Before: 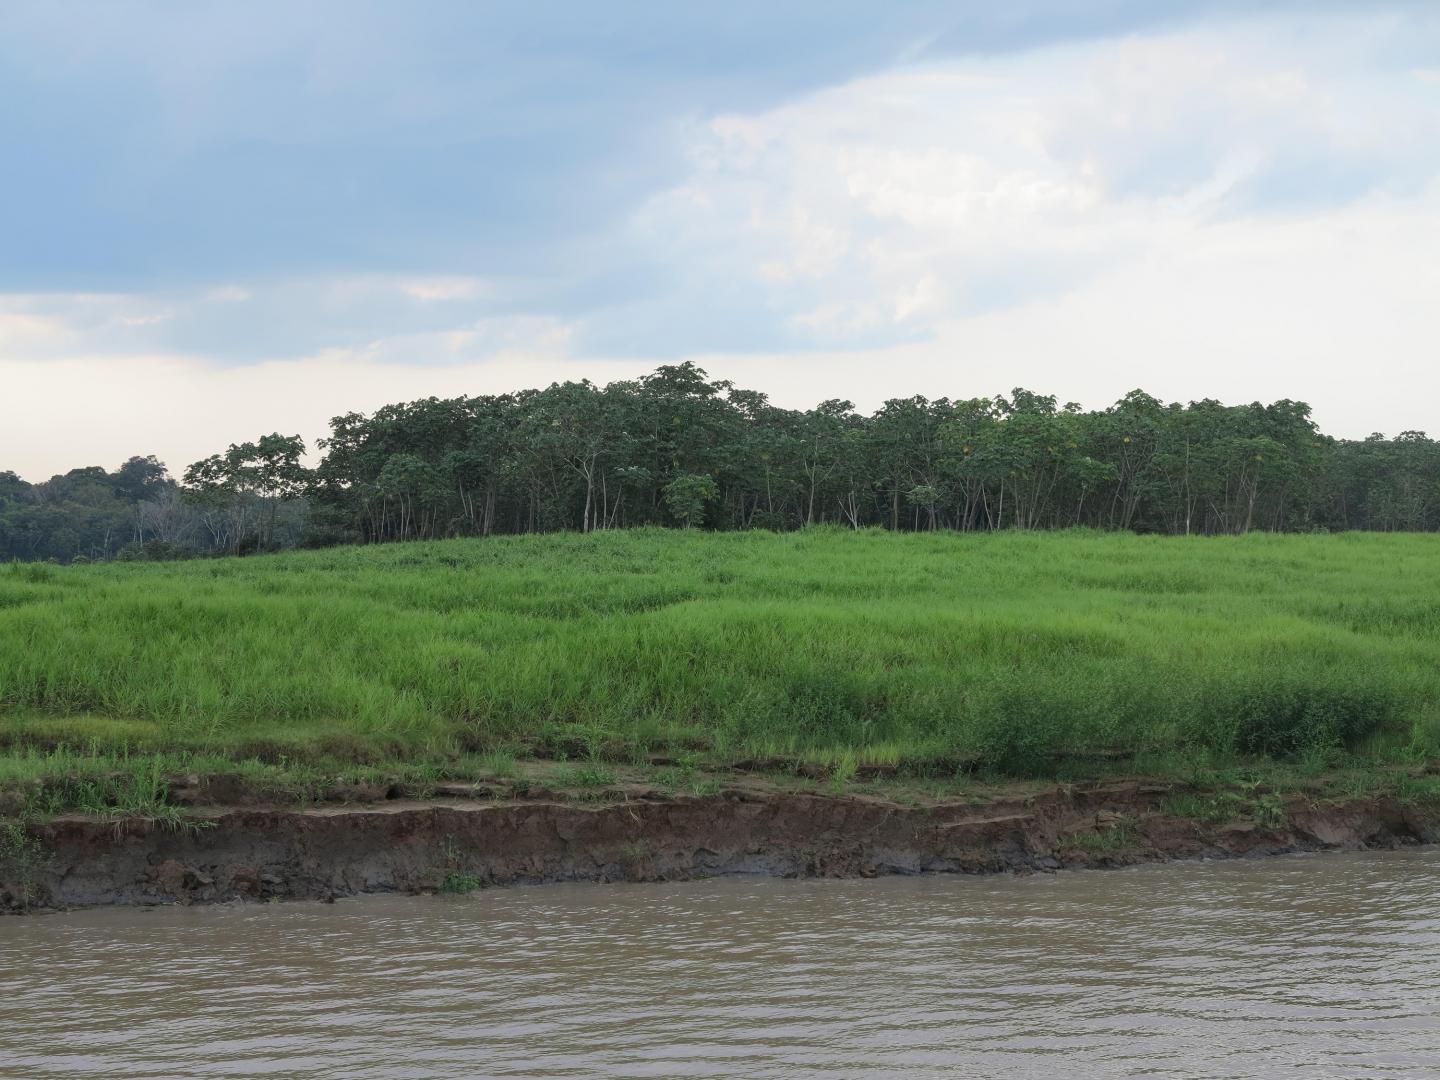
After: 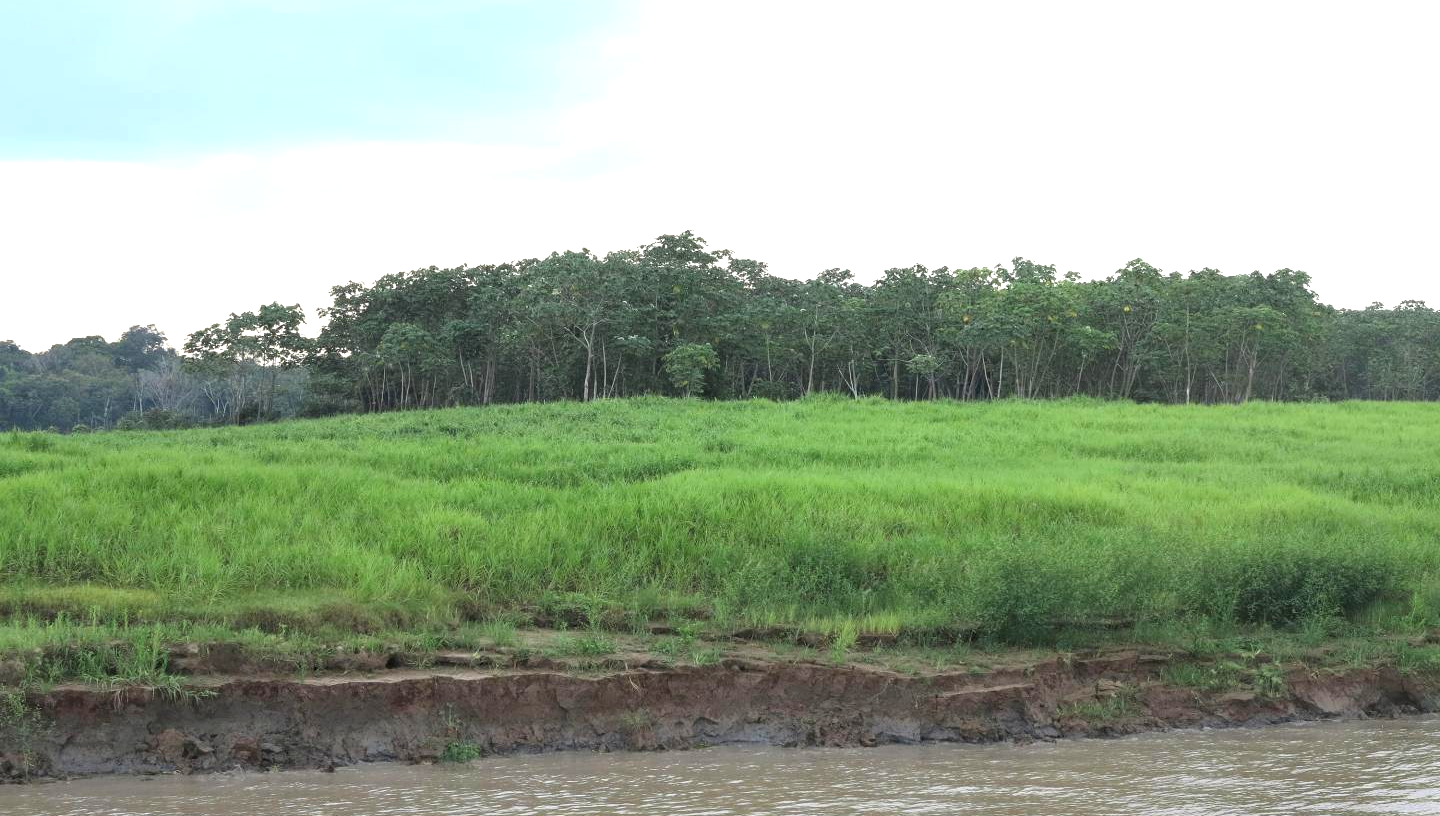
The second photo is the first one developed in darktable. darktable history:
exposure: black level correction 0, exposure 1 EV, compensate highlight preservation false
crop and rotate: top 12.21%, bottom 12.191%
